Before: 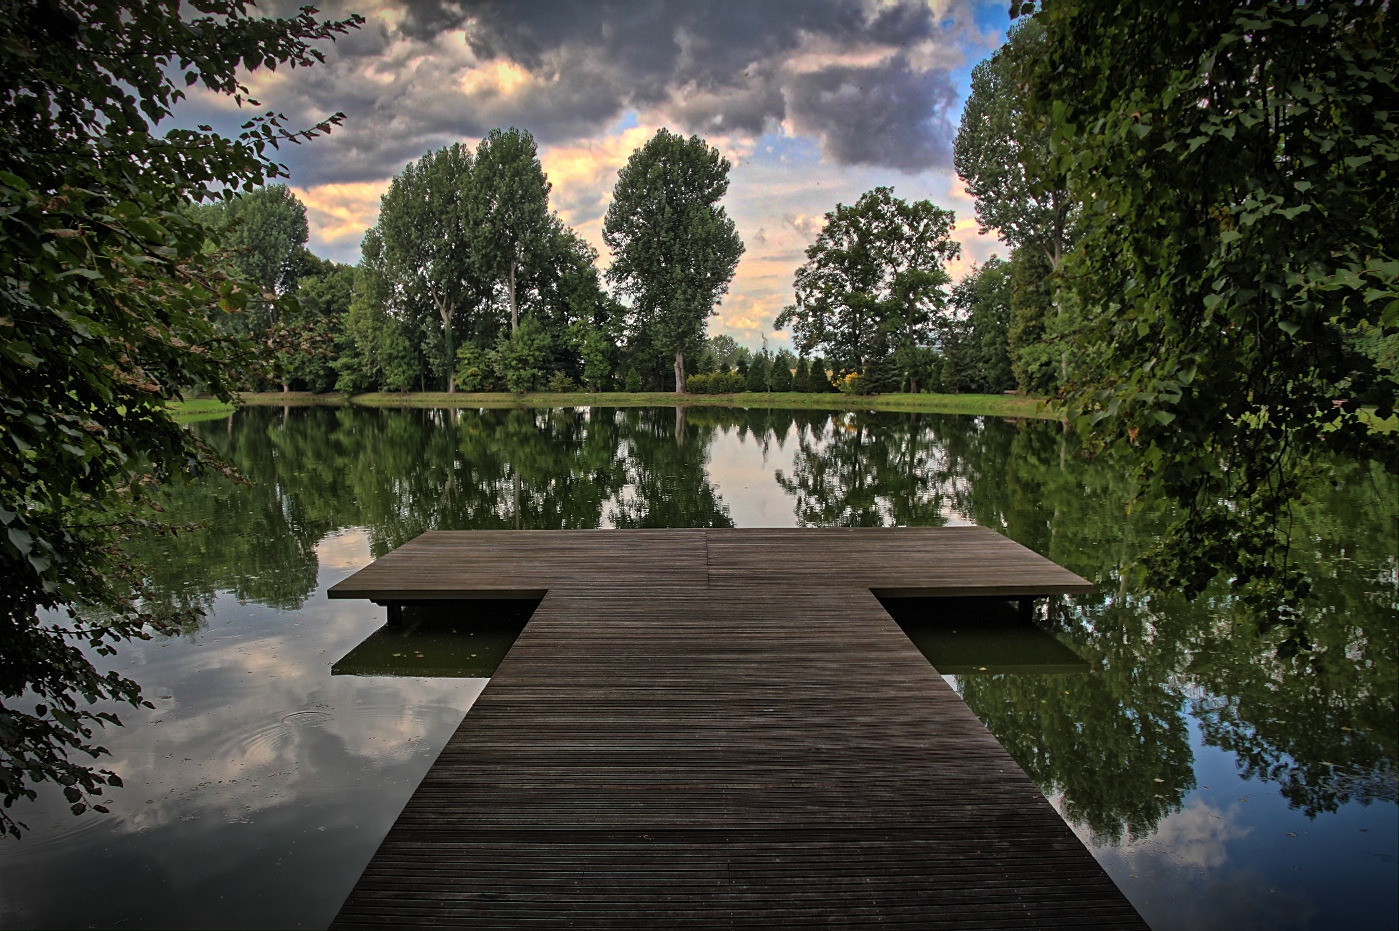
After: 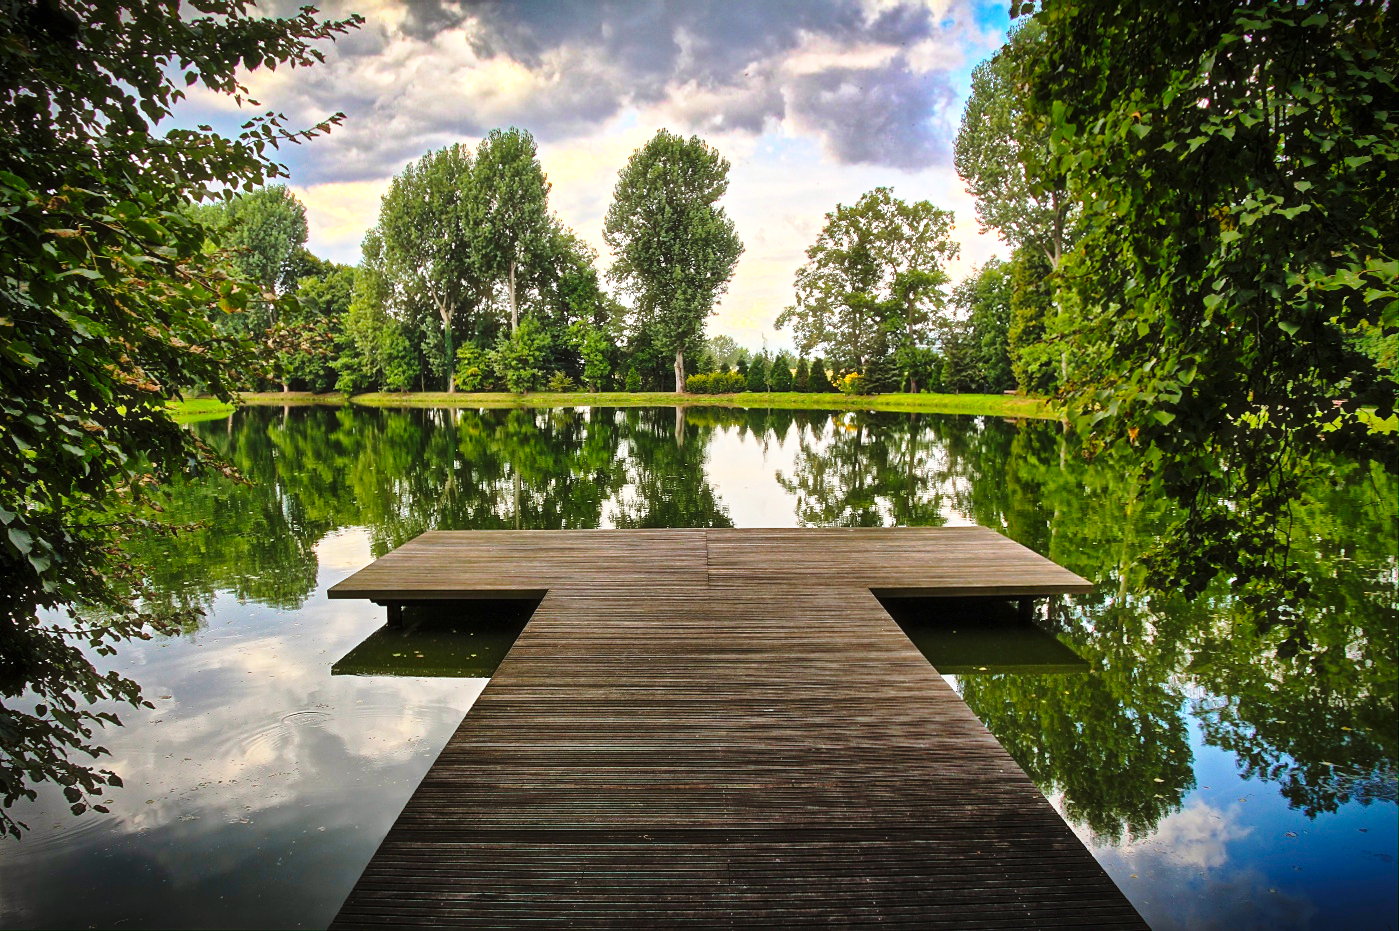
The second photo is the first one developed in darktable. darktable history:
exposure: exposure 0.507 EV, compensate highlight preservation false
base curve: curves: ch0 [(0, 0) (0.028, 0.03) (0.121, 0.232) (0.46, 0.748) (0.859, 0.968) (1, 1)], preserve colors none
haze removal: strength -0.05
color balance rgb: linear chroma grading › global chroma 9.31%, global vibrance 41.49%
